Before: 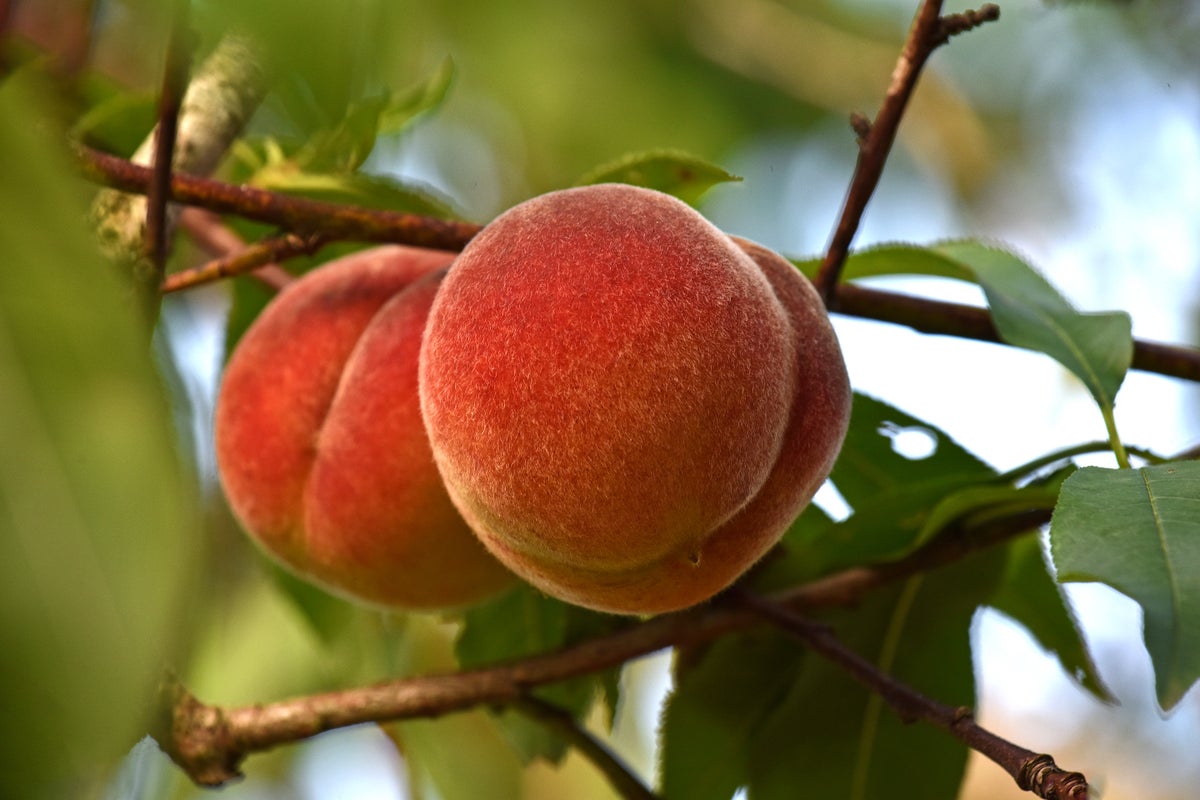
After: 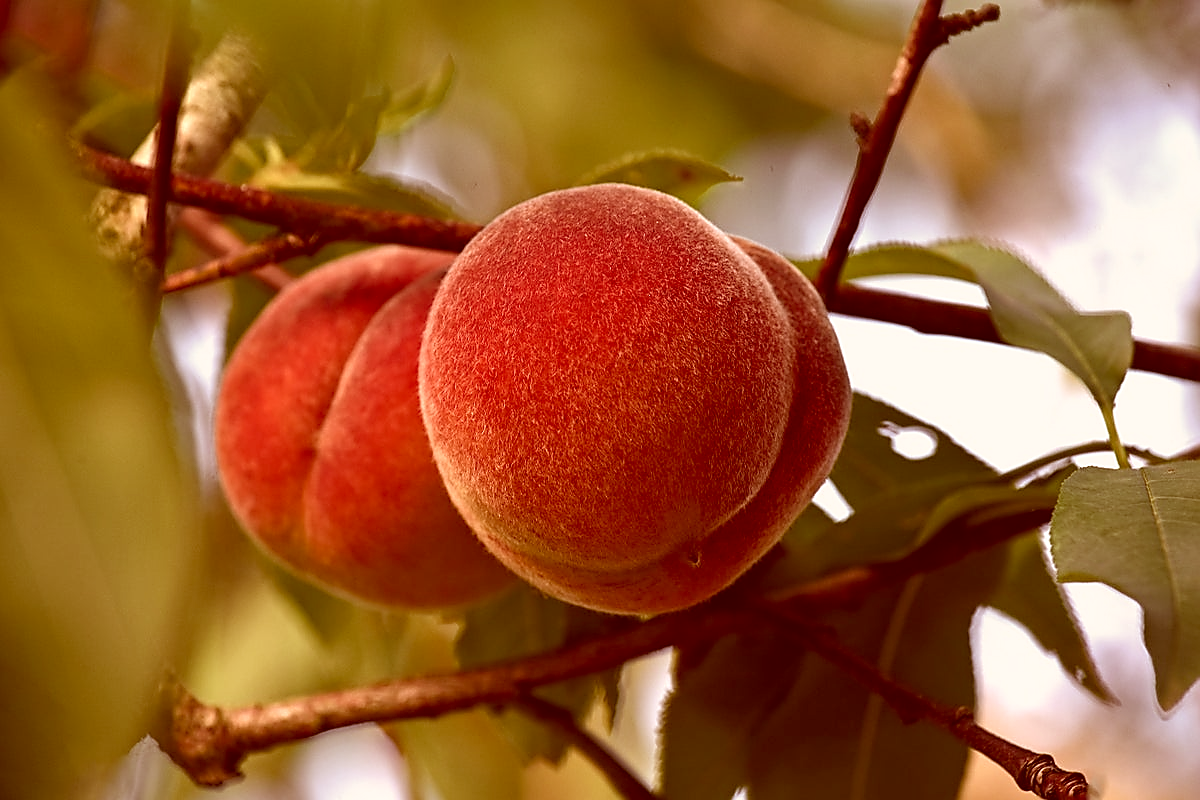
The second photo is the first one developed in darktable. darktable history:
color correction: highlights a* 9.4, highlights b* 8.92, shadows a* 39.75, shadows b* 39.74, saturation 0.766
sharpen: radius 1.401, amount 1.259, threshold 0.728
